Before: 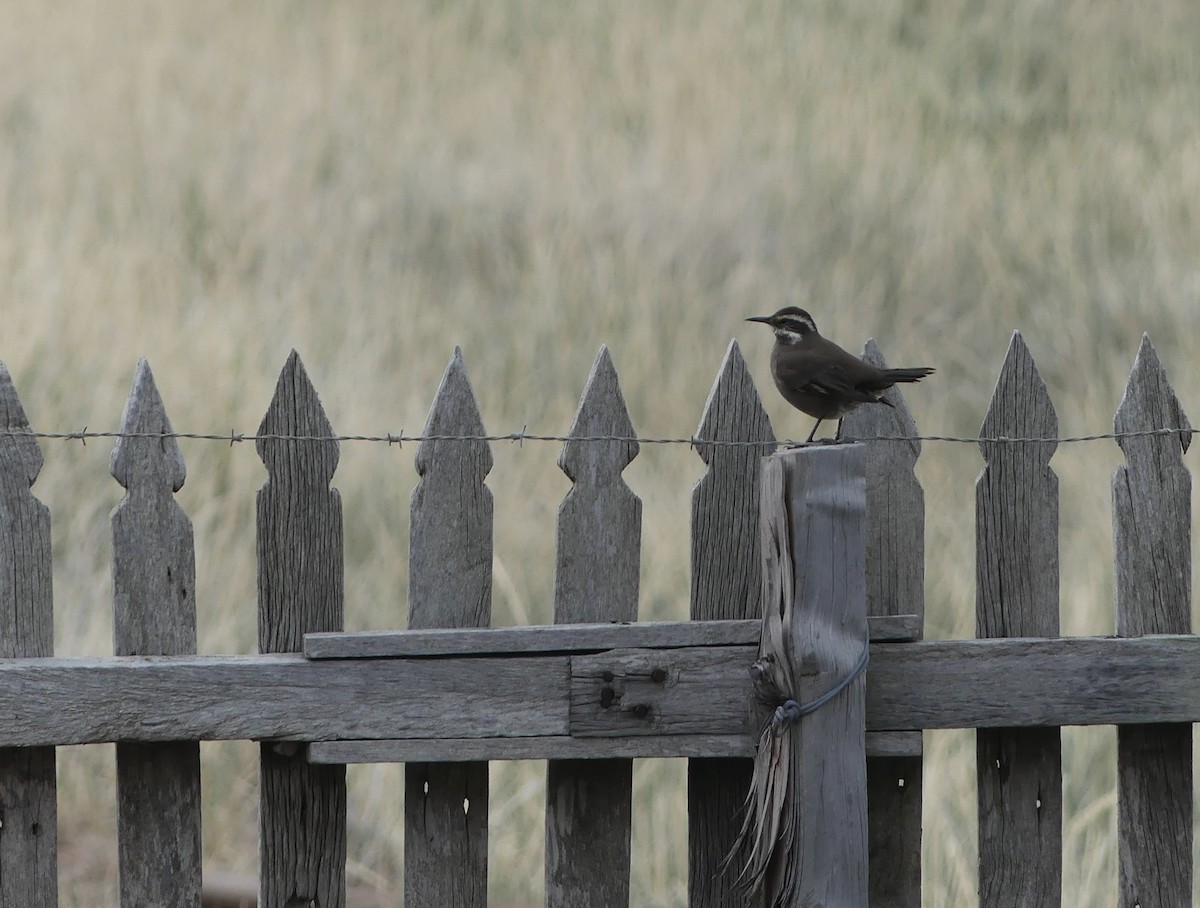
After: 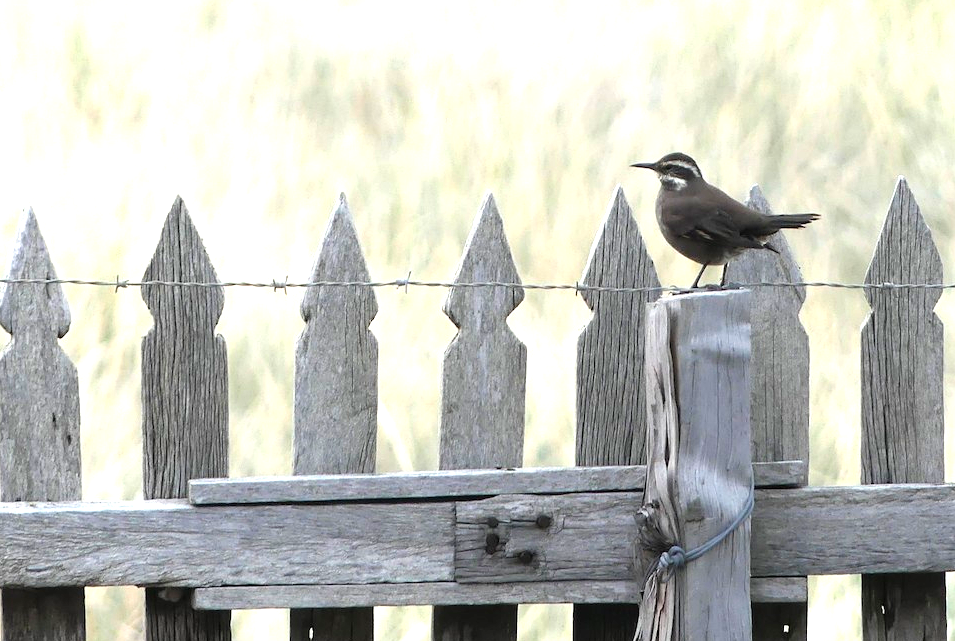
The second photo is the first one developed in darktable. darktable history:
crop: left 9.657%, top 16.988%, right 10.722%, bottom 12.343%
exposure: black level correction 0.001, exposure 0.96 EV, compensate exposure bias true, compensate highlight preservation false
tone equalizer: -8 EV -0.727 EV, -7 EV -0.673 EV, -6 EV -0.607 EV, -5 EV -0.411 EV, -3 EV 0.369 EV, -2 EV 0.6 EV, -1 EV 0.679 EV, +0 EV 0.735 EV
